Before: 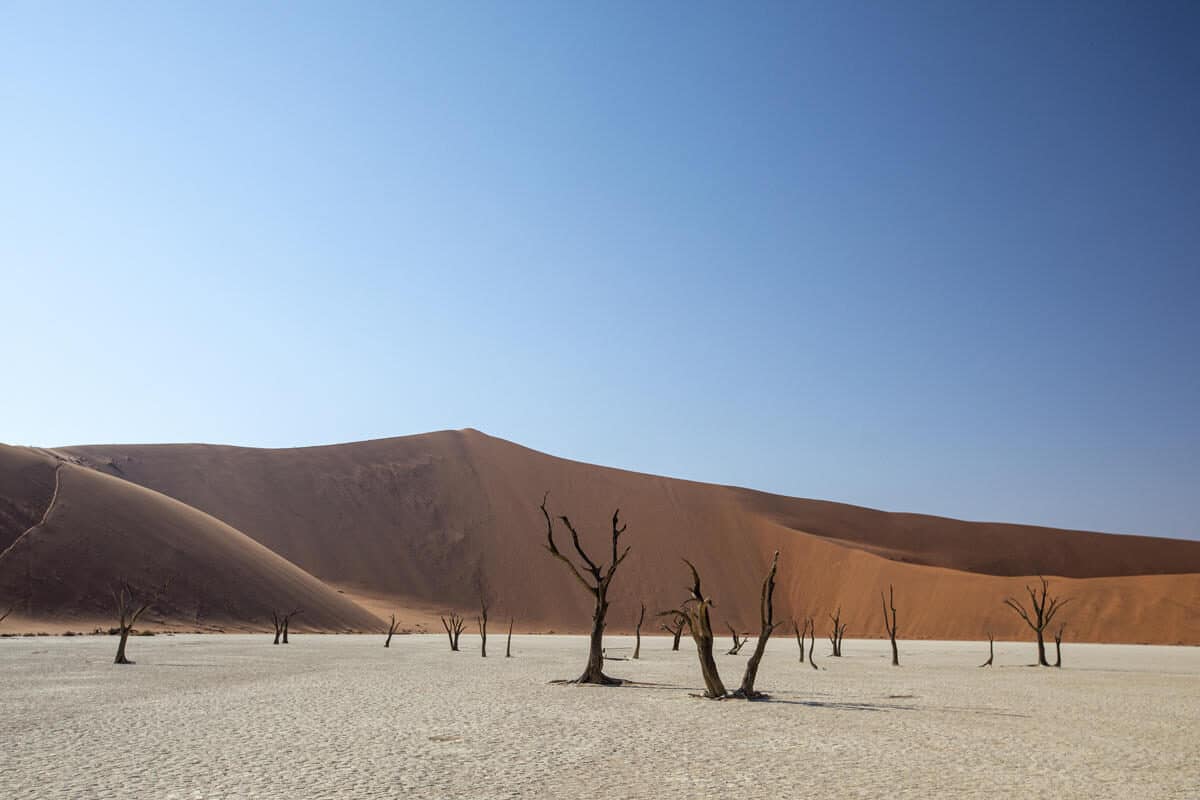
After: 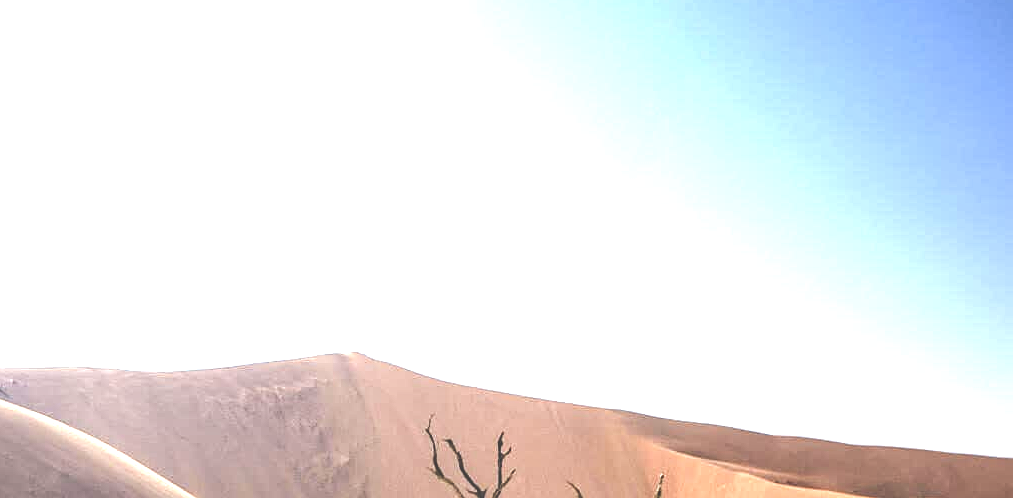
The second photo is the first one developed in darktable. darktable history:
local contrast: on, module defaults
exposure: black level correction -0.023, exposure 1.394 EV, compensate highlight preservation false
color balance rgb: power › hue 74.74°, perceptual saturation grading › global saturation 0.034%, perceptual saturation grading › highlights -33.584%, perceptual saturation grading › mid-tones 14.963%, perceptual saturation grading › shadows 48.974%, perceptual brilliance grading › highlights 17.399%, perceptual brilliance grading › mid-tones 32.133%, perceptual brilliance grading › shadows -30.925%, global vibrance 20%
crop and rotate: left 9.654%, top 9.673%, right 5.865%, bottom 27.991%
sharpen: amount 0.204
